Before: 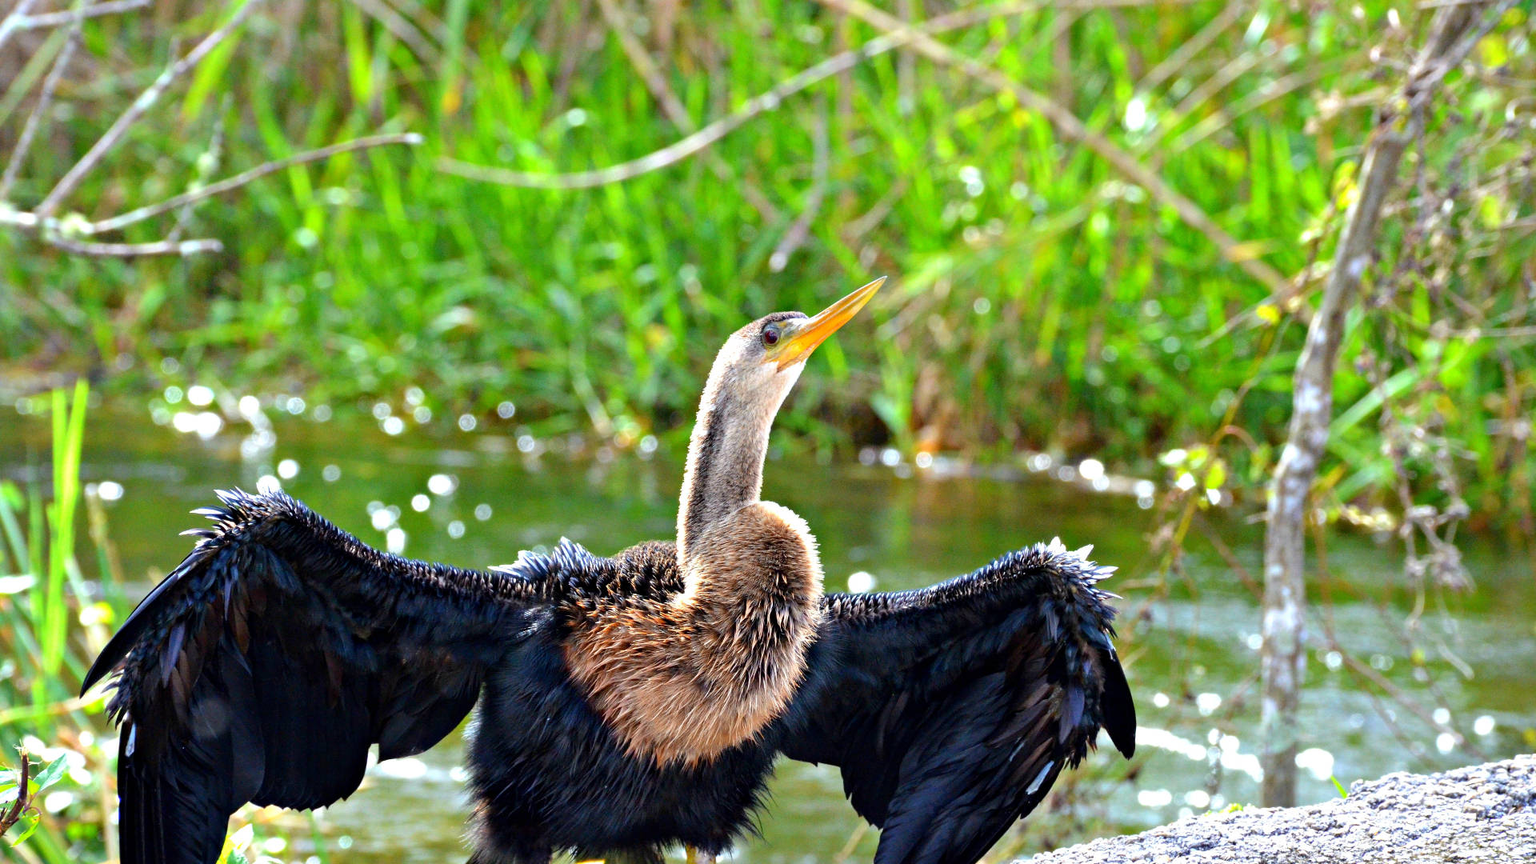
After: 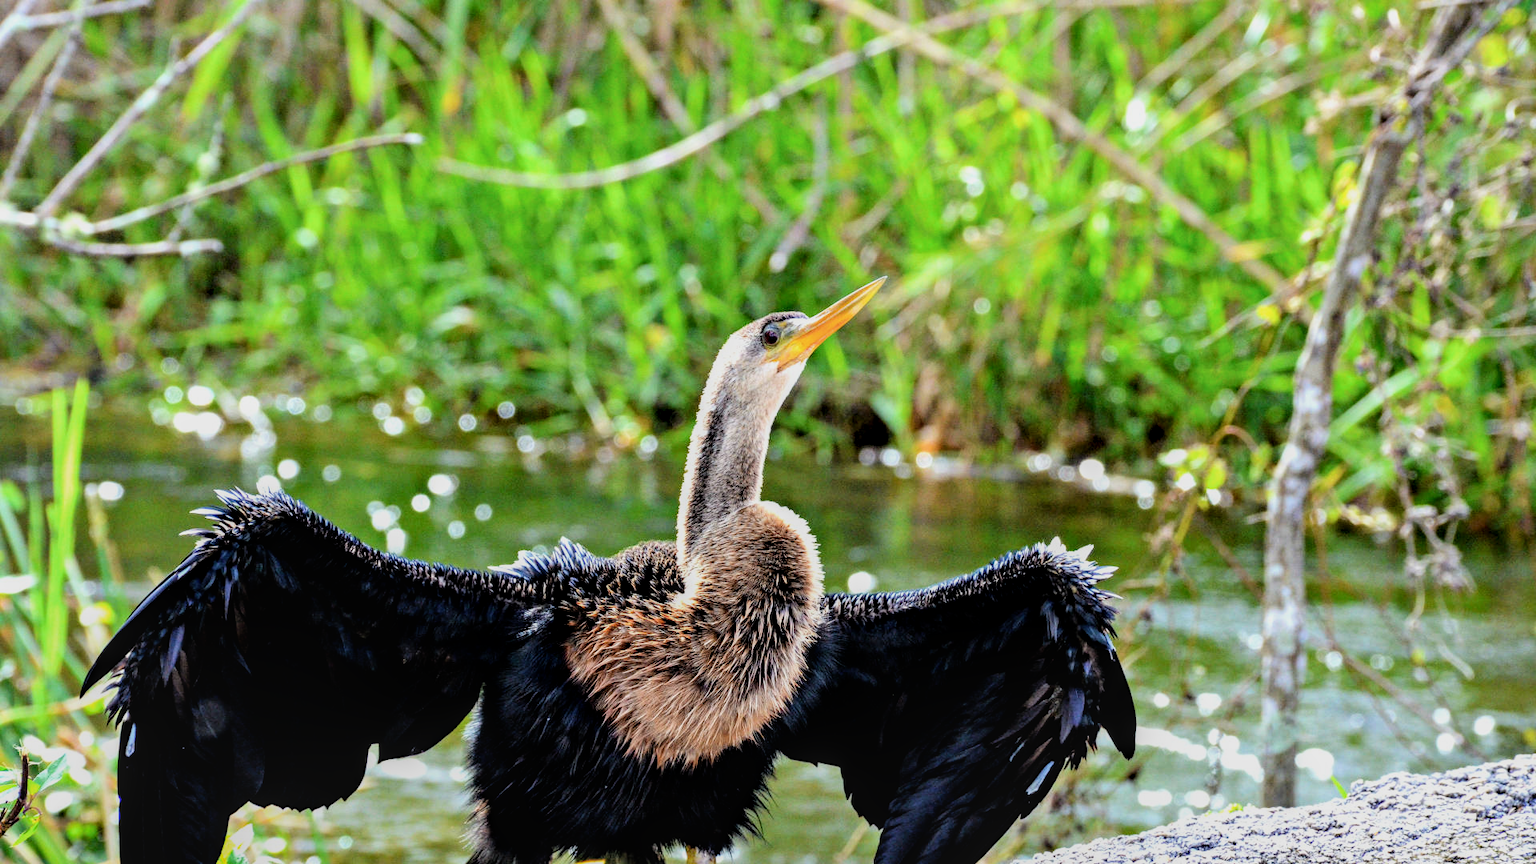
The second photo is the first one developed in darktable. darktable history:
color zones: curves: ch1 [(0, 0.469) (0.01, 0.469) (0.12, 0.446) (0.248, 0.469) (0.5, 0.5) (0.748, 0.5) (0.99, 0.469) (1, 0.469)]
filmic rgb: black relative exposure -5 EV, white relative exposure 3.98 EV, threshold 2.99 EV, hardness 2.89, contrast 1.3, enable highlight reconstruction true
local contrast: on, module defaults
